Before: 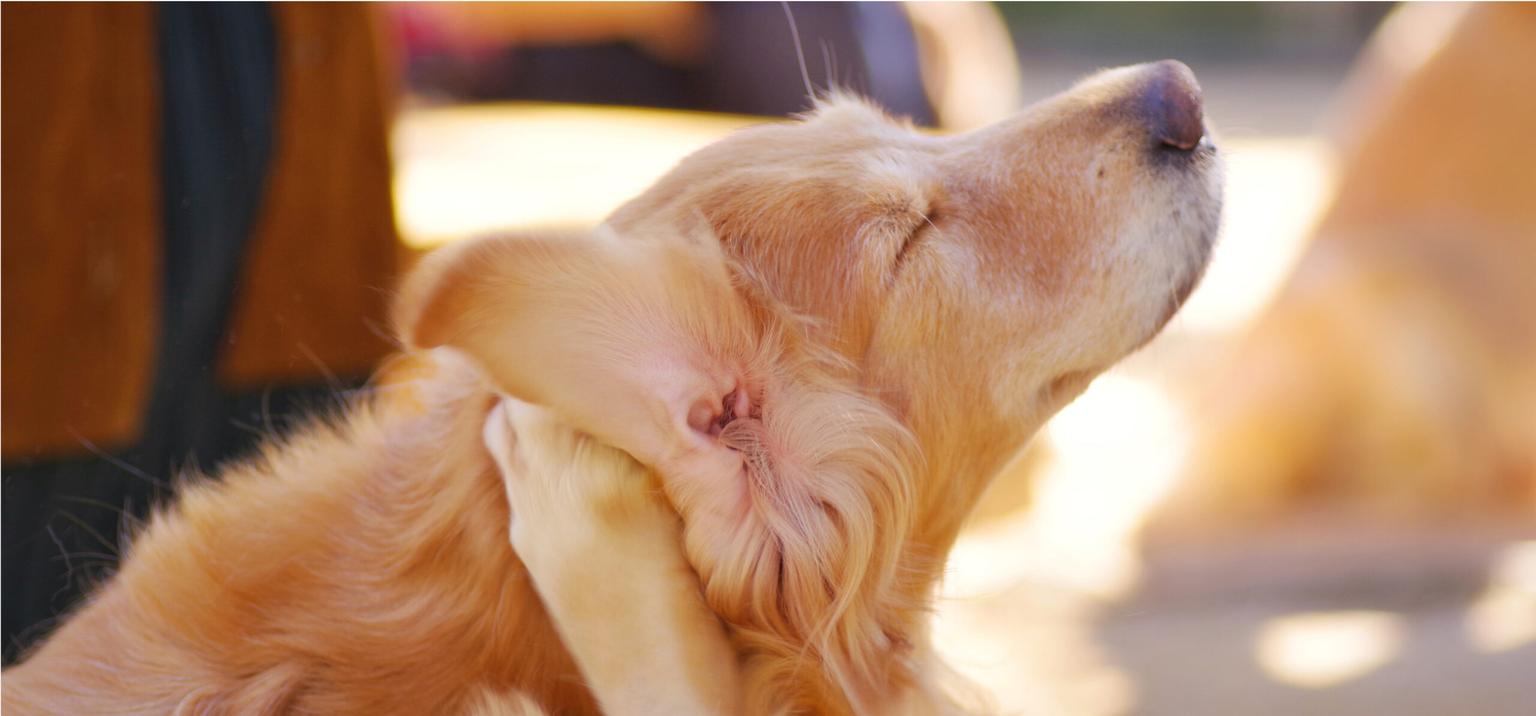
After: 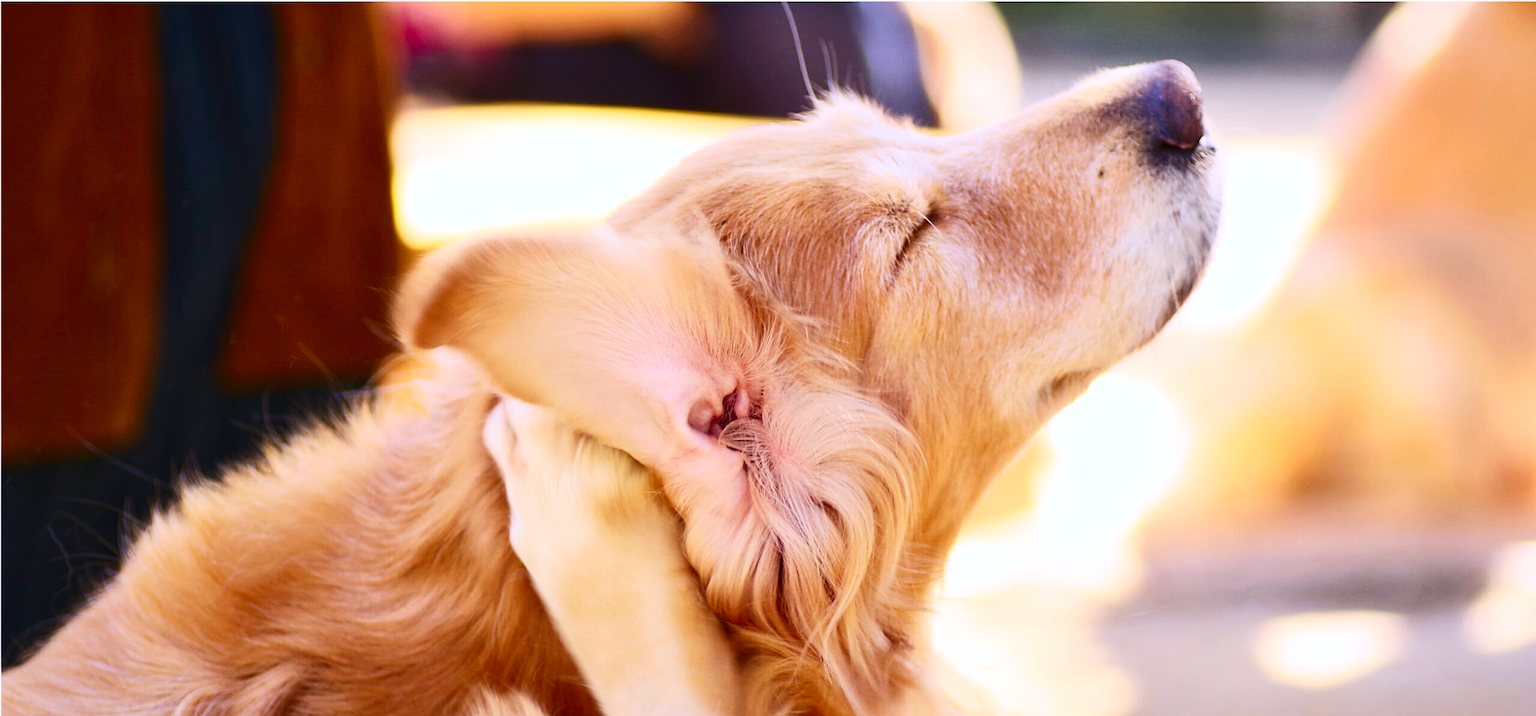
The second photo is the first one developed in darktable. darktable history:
color calibration: illuminant as shot in camera, x 0.358, y 0.373, temperature 4628.91 K
contrast brightness saturation: contrast 0.4, brightness 0.05, saturation 0.25
white balance: emerald 1
sharpen: on, module defaults
